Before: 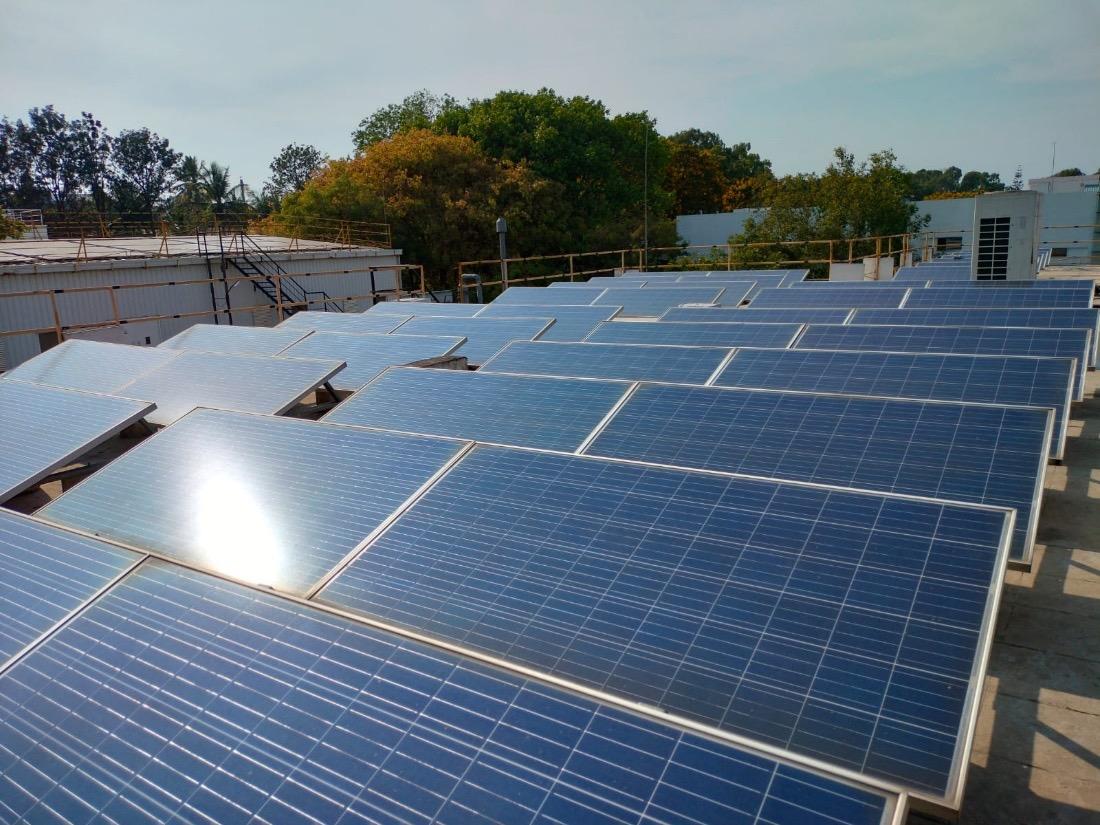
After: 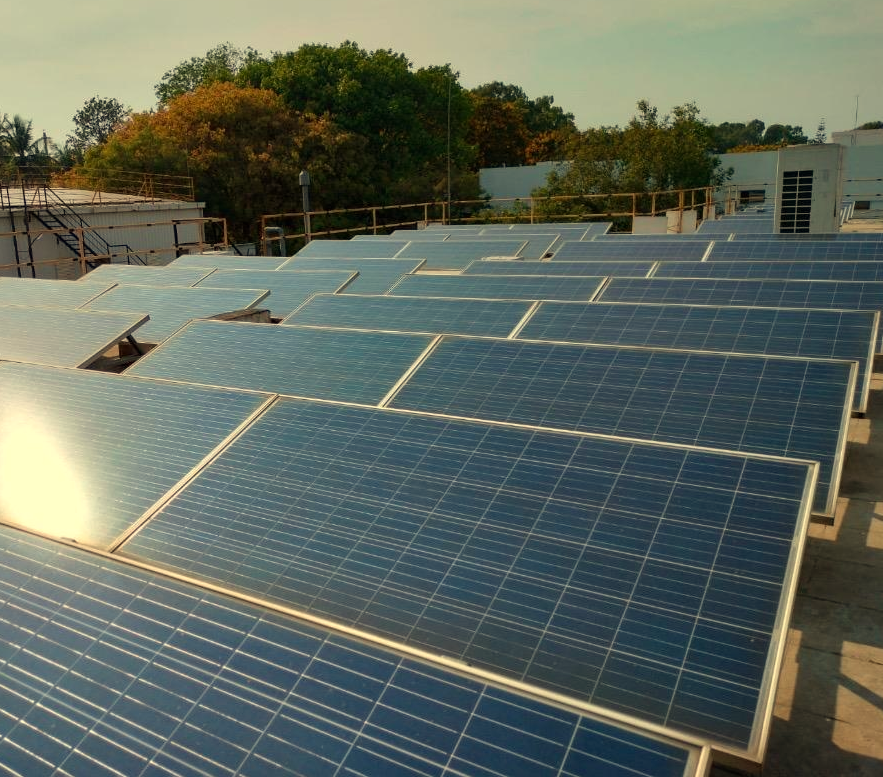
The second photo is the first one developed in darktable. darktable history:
crop and rotate: left 17.959%, top 5.771%, right 1.742%
white balance: red 1.08, blue 0.791
